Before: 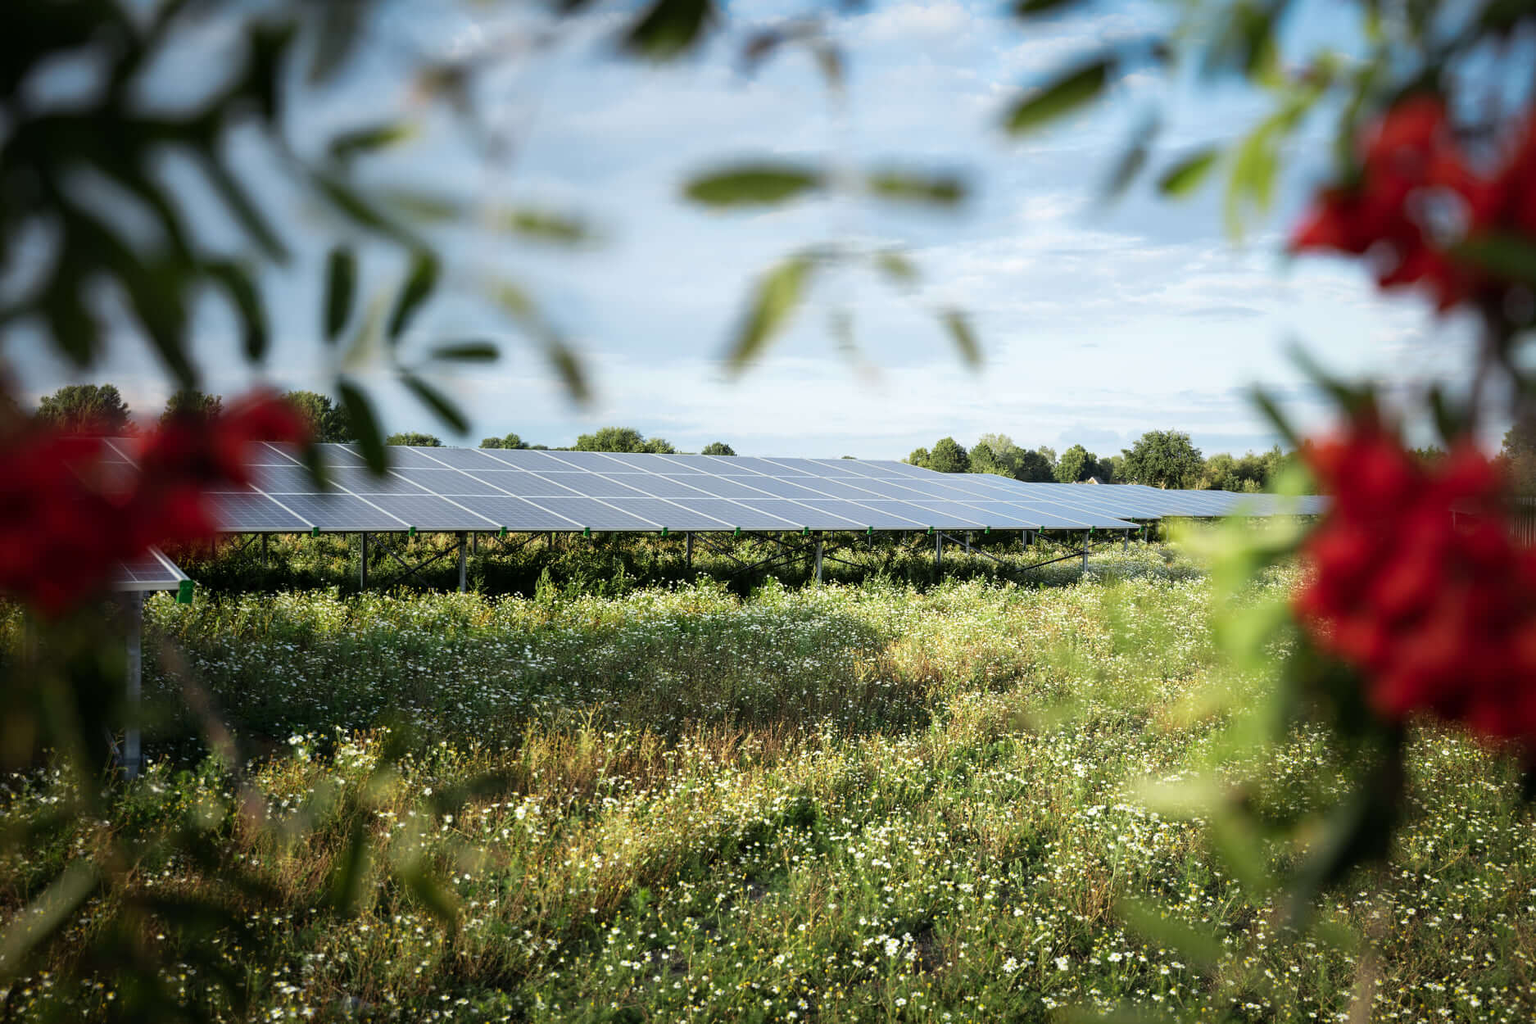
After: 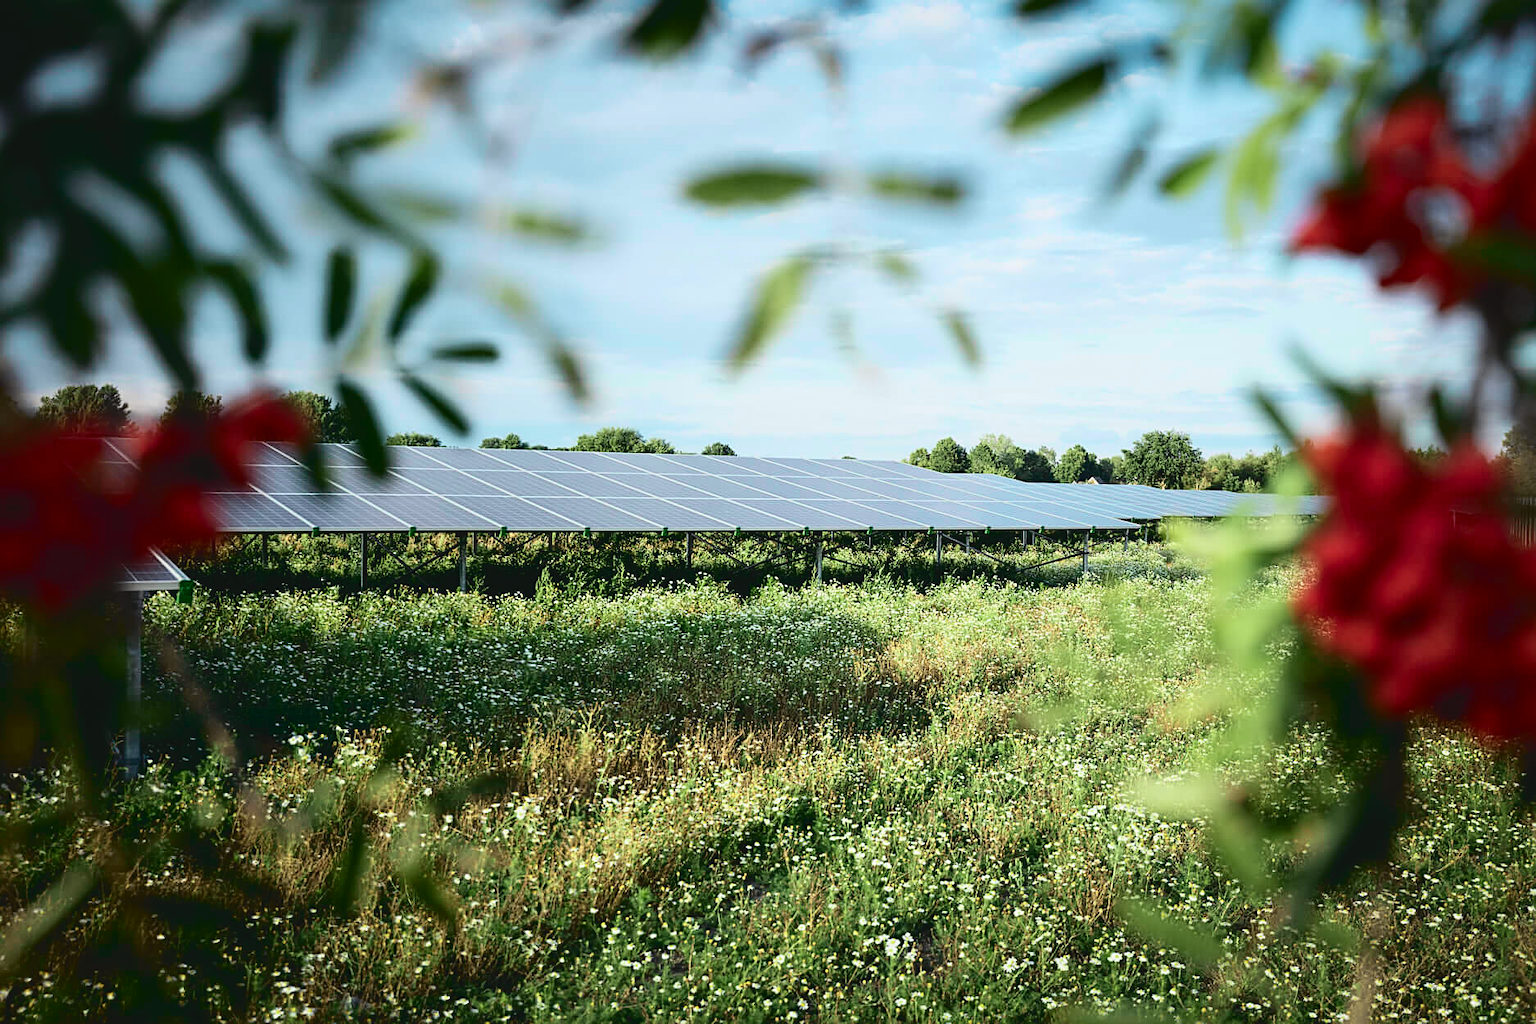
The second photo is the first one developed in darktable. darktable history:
sharpen: on, module defaults
tone curve: curves: ch0 [(0, 0.056) (0.049, 0.073) (0.155, 0.127) (0.33, 0.331) (0.432, 0.46) (0.601, 0.655) (0.843, 0.876) (1, 0.965)]; ch1 [(0, 0) (0.339, 0.334) (0.445, 0.419) (0.476, 0.454) (0.497, 0.494) (0.53, 0.511) (0.557, 0.549) (0.613, 0.614) (0.728, 0.729) (1, 1)]; ch2 [(0, 0) (0.327, 0.318) (0.417, 0.426) (0.46, 0.453) (0.502, 0.5) (0.526, 0.52) (0.54, 0.543) (0.606, 0.61) (0.74, 0.716) (1, 1)], color space Lab, independent channels
